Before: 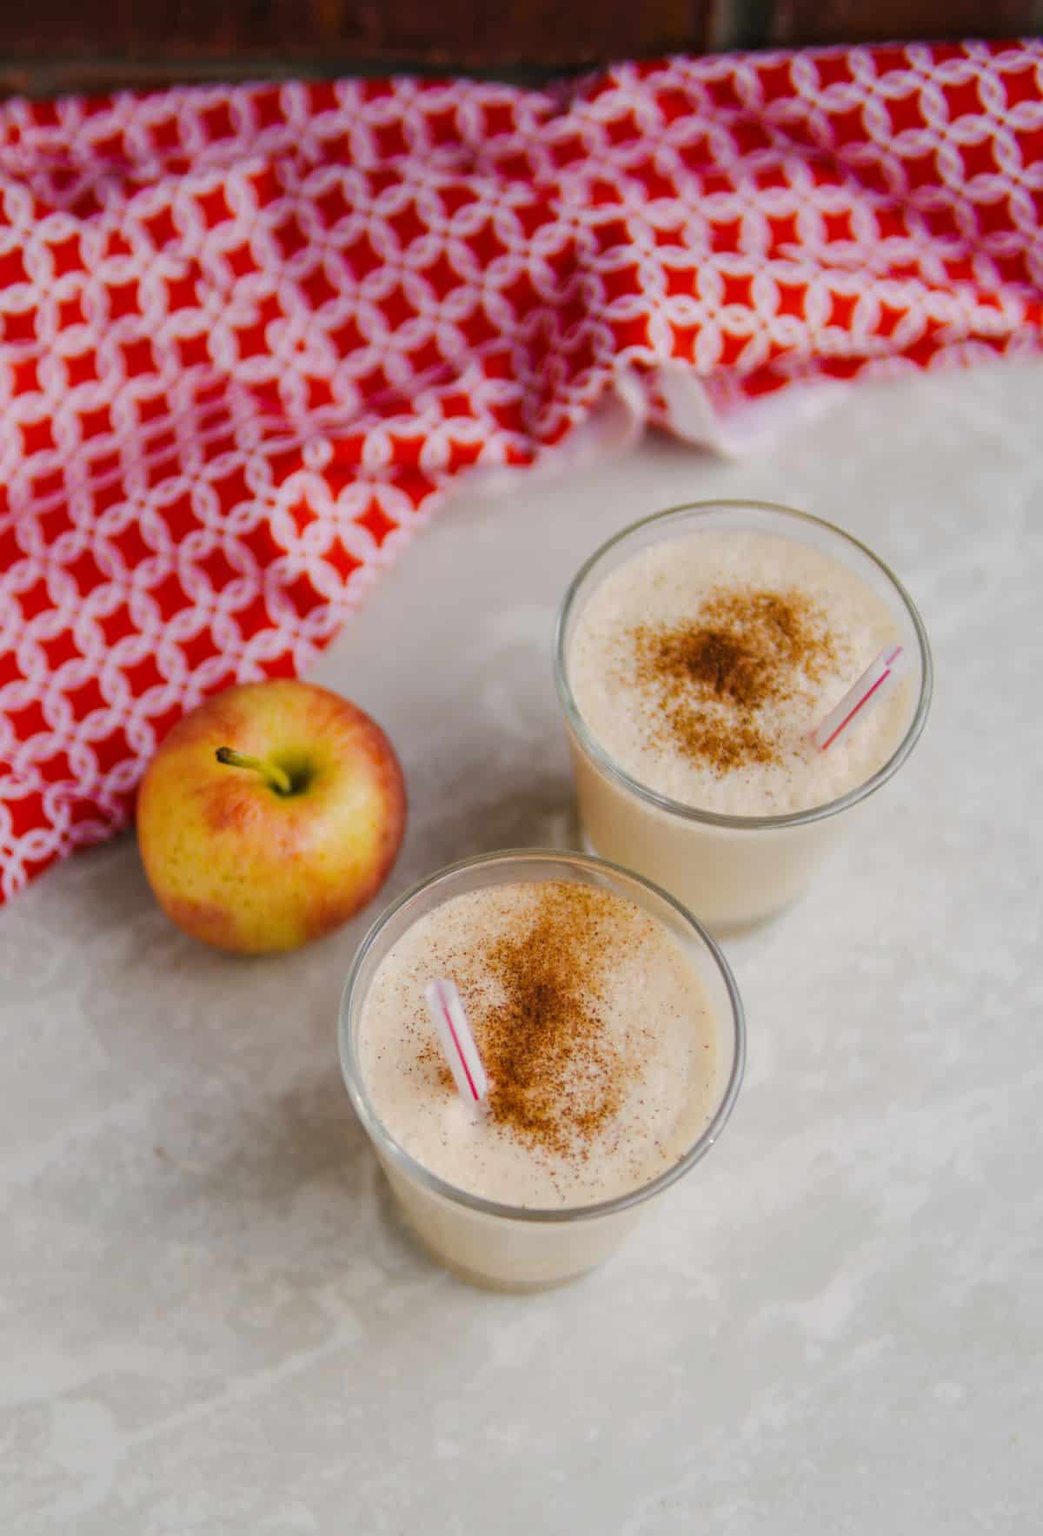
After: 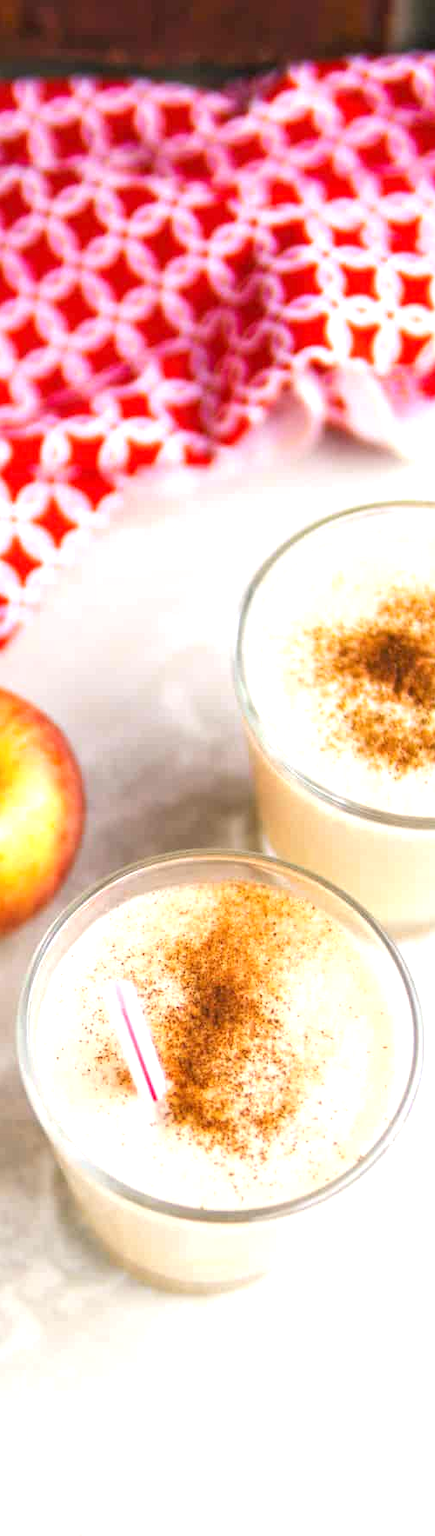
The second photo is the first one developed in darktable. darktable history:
crop: left 30.848%, right 27.386%
exposure: exposure 1.246 EV, compensate exposure bias true, compensate highlight preservation false
